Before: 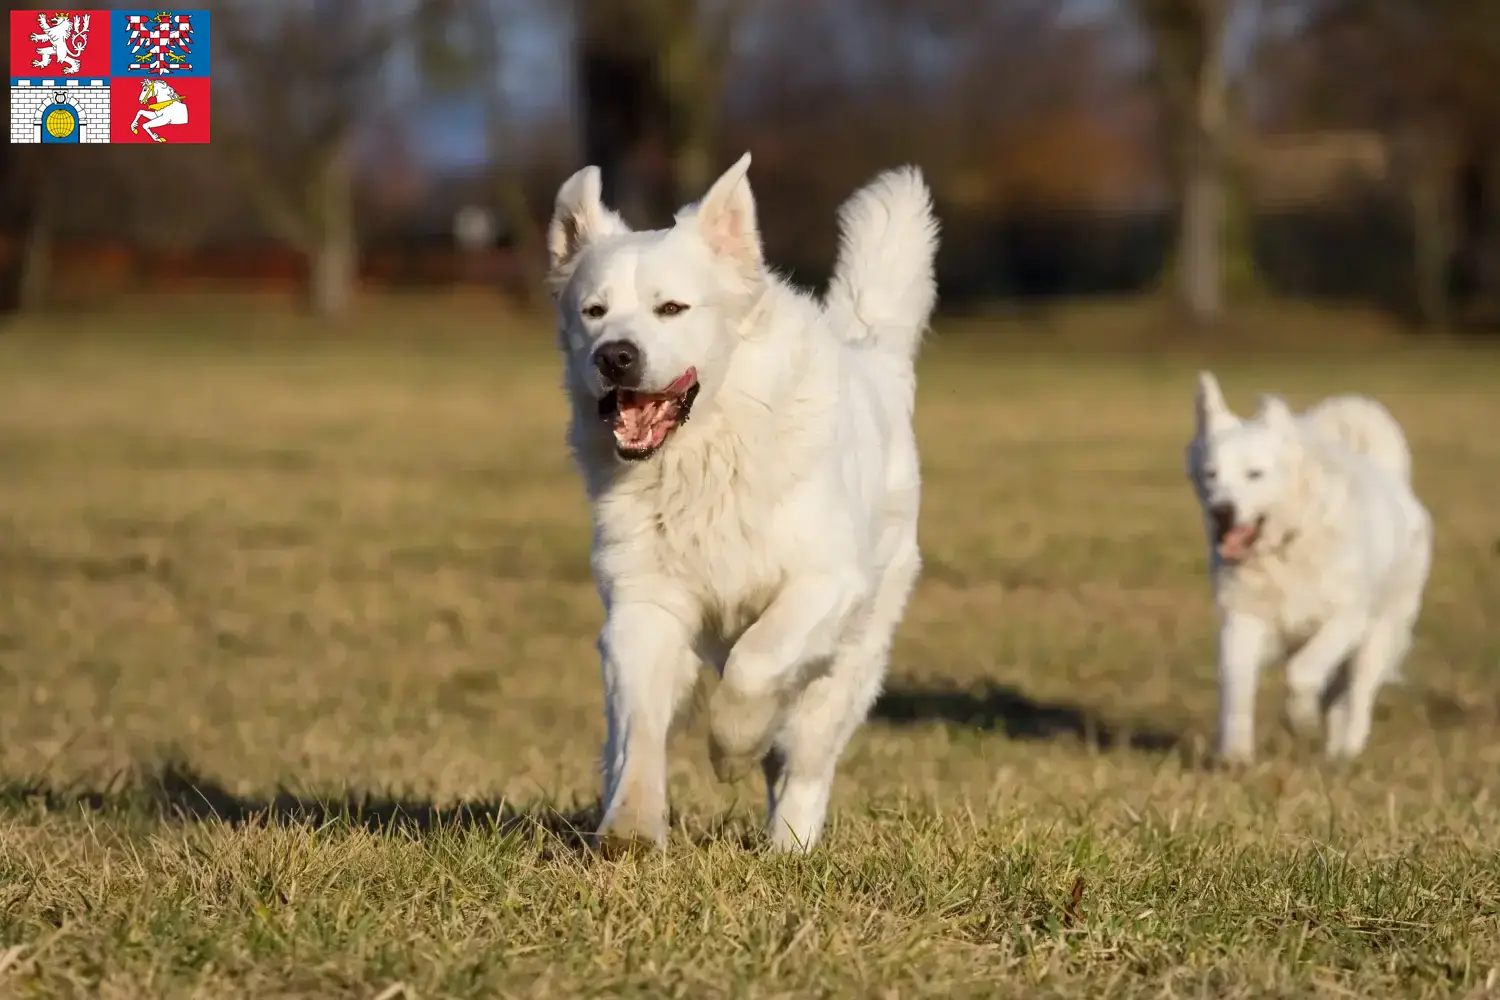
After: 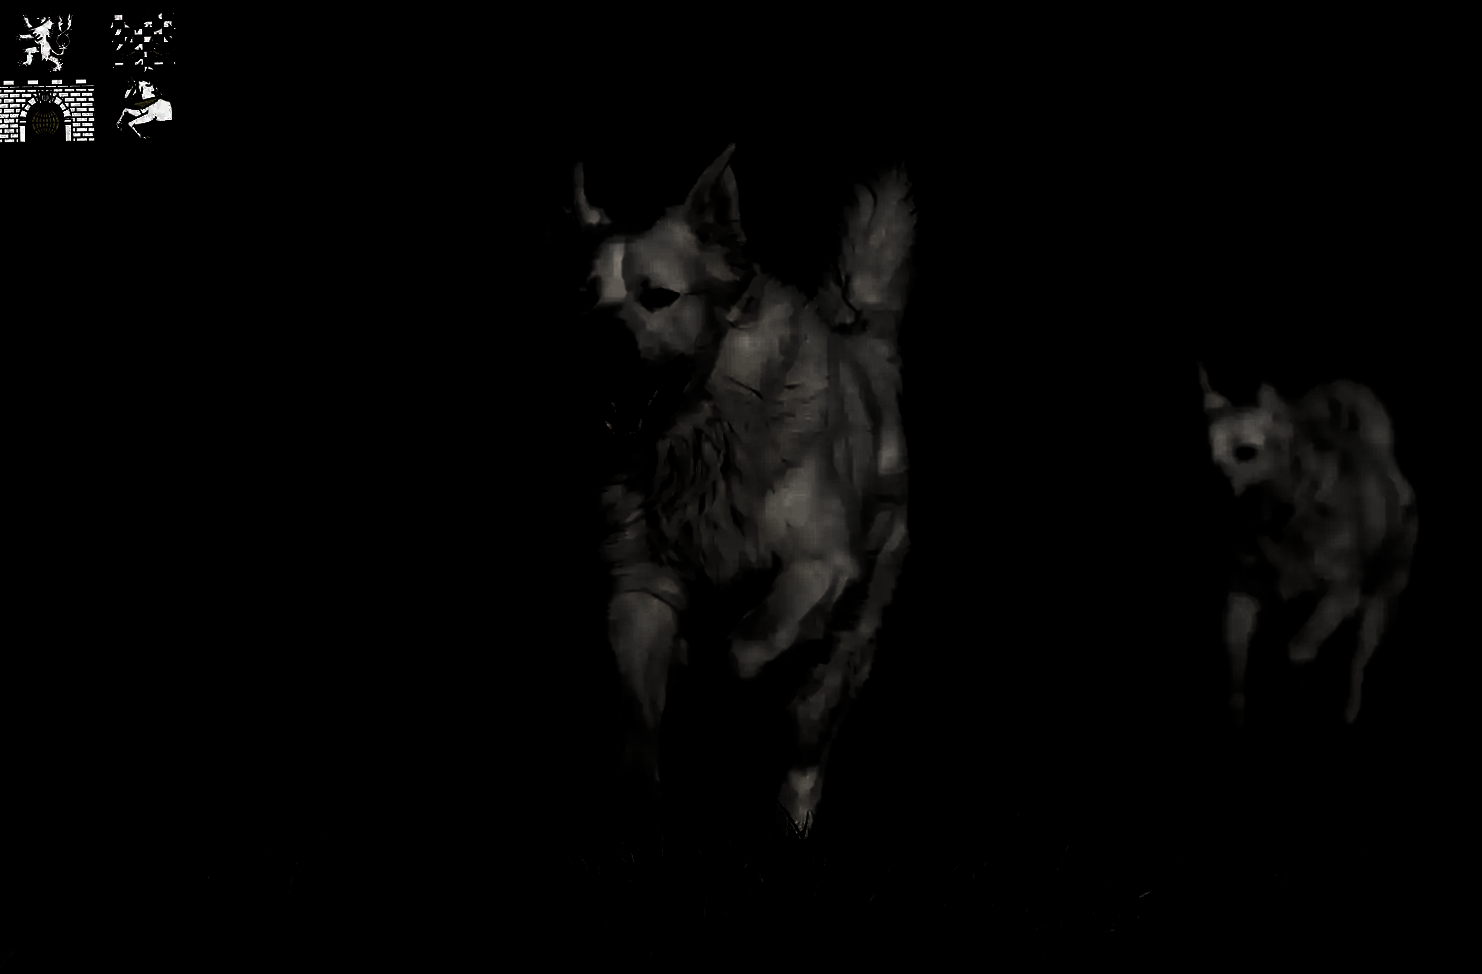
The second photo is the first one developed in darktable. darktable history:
tone curve: curves: ch0 [(0, 0) (0.08, 0.056) (0.4, 0.4) (0.6, 0.612) (0.92, 0.924) (1, 1)], color space Lab, linked channels, preserve colors none
rotate and perspective: rotation -1°, crop left 0.011, crop right 0.989, crop top 0.025, crop bottom 0.975
levels: levels [0.721, 0.937, 0.997]
